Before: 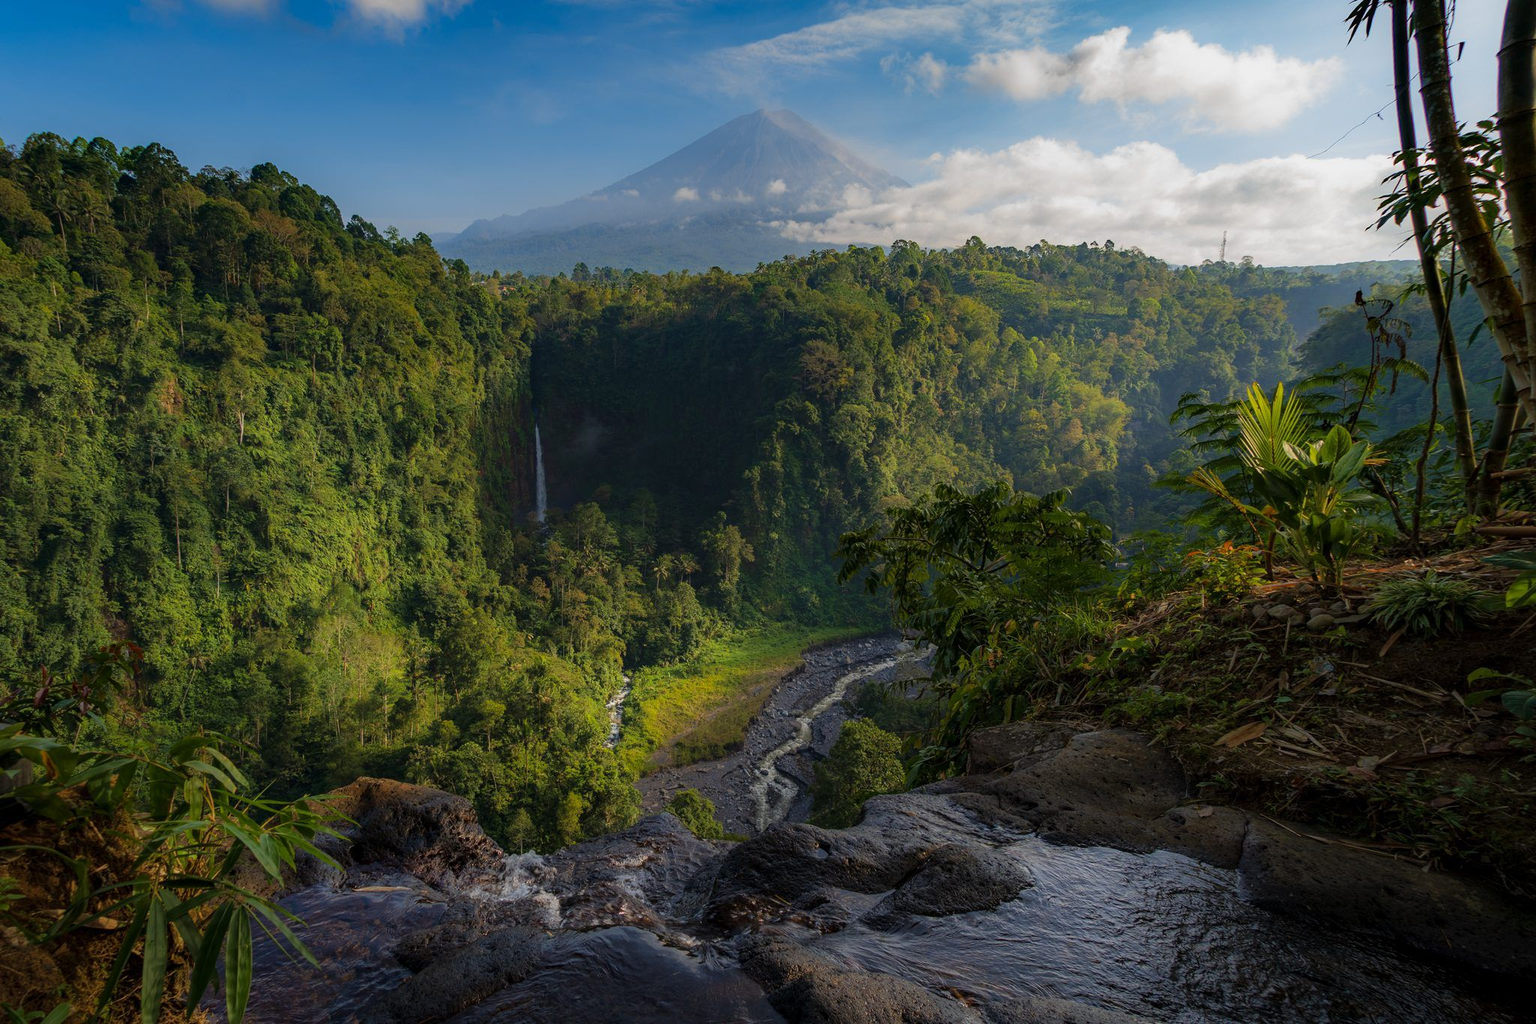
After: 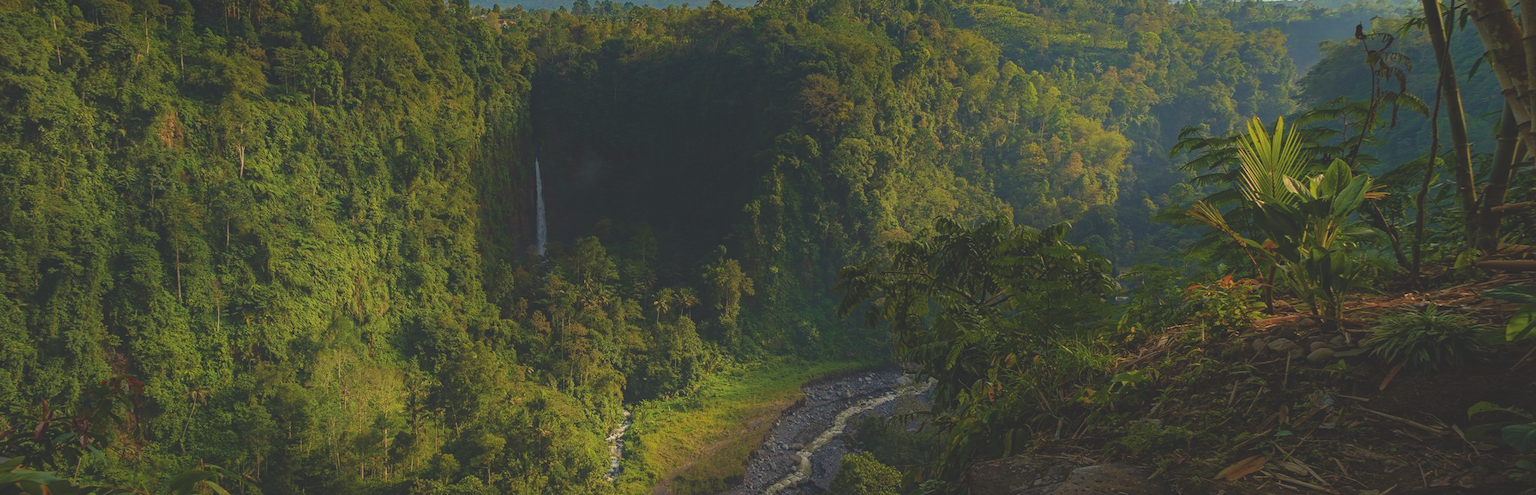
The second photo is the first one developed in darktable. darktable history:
crop and rotate: top 26.056%, bottom 25.543%
white balance: red 1.029, blue 0.92
exposure: black level correction -0.025, exposure -0.117 EV, compensate highlight preservation false
contrast equalizer: y [[0.439, 0.44, 0.442, 0.457, 0.493, 0.498], [0.5 ×6], [0.5 ×6], [0 ×6], [0 ×6]], mix 0.59
velvia: on, module defaults
